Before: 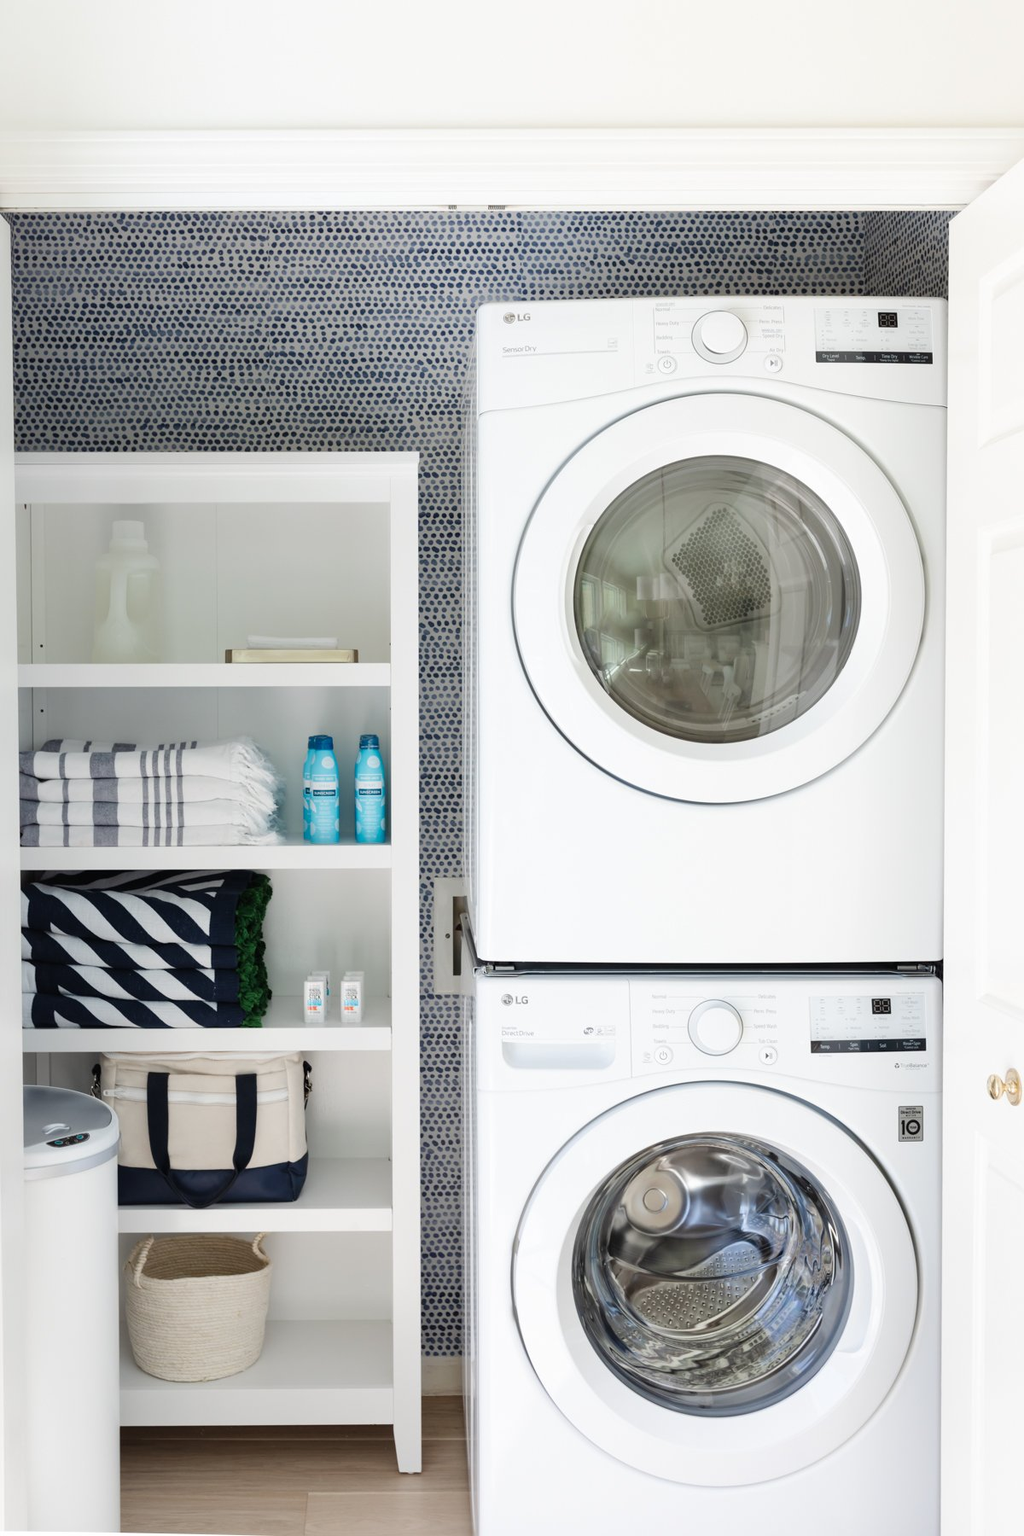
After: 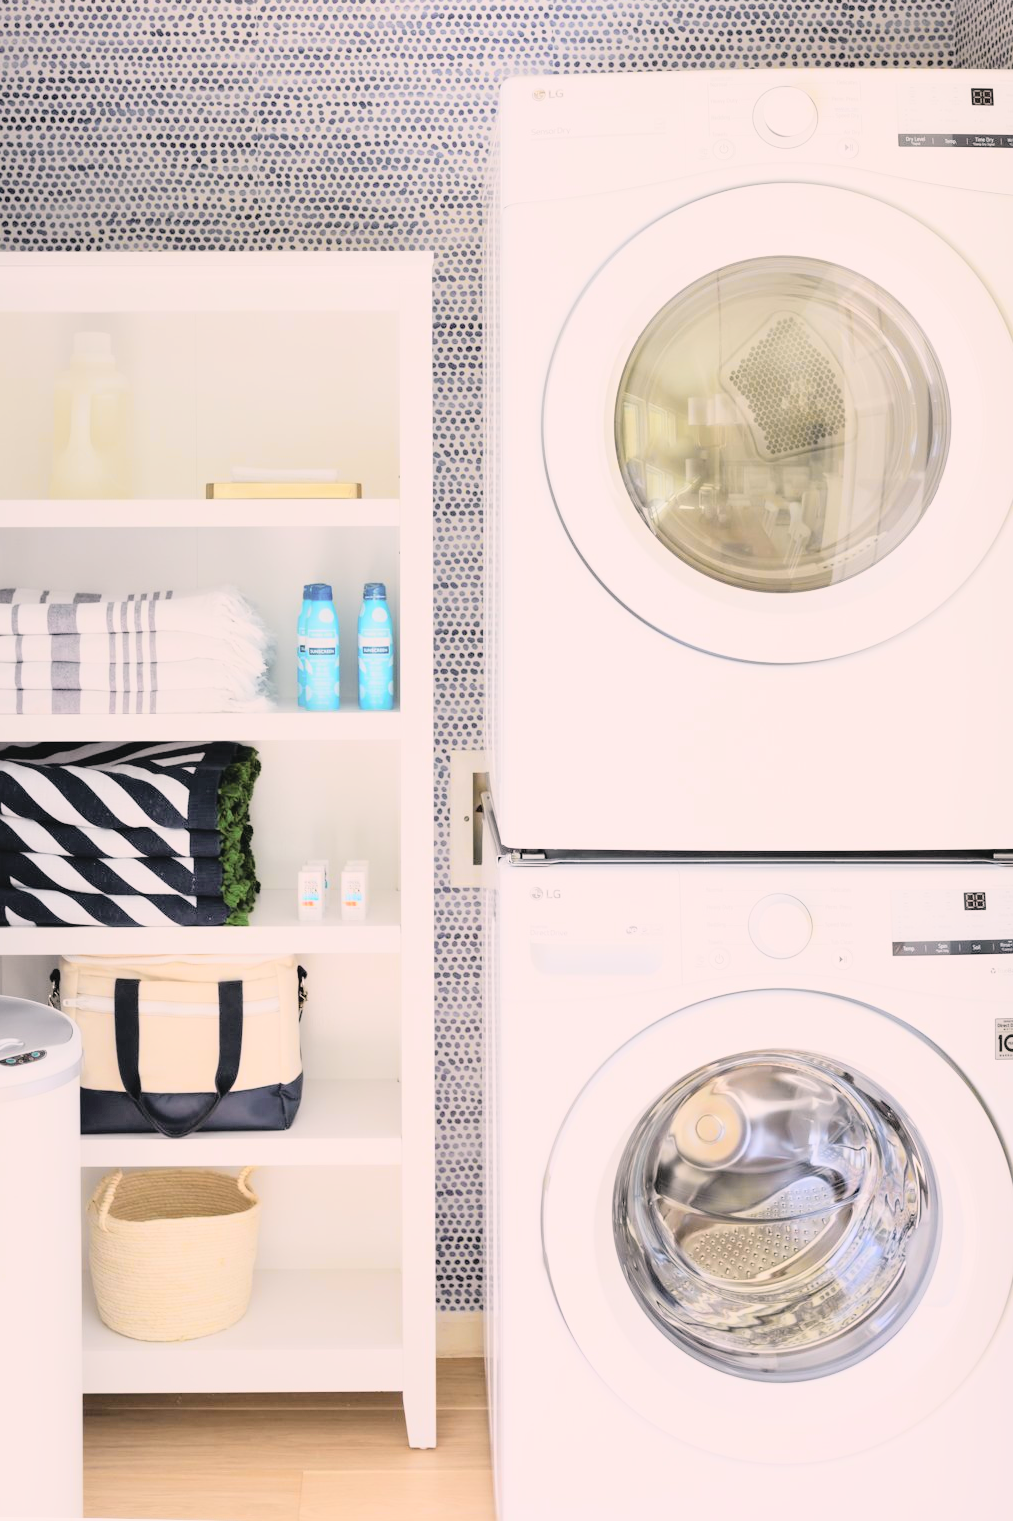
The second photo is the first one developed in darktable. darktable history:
crop and rotate: left 4.883%, top 15.464%, right 10.65%
tone curve: curves: ch0 [(0, 0.013) (0.129, 0.1) (0.291, 0.375) (0.46, 0.576) (0.667, 0.78) (0.851, 0.903) (0.997, 0.951)]; ch1 [(0, 0) (0.353, 0.344) (0.45, 0.46) (0.498, 0.495) (0.528, 0.531) (0.563, 0.566) (0.592, 0.609) (0.657, 0.672) (1, 1)]; ch2 [(0, 0) (0.333, 0.346) (0.375, 0.375) (0.427, 0.44) (0.5, 0.501) (0.505, 0.505) (0.544, 0.573) (0.576, 0.615) (0.612, 0.644) (0.66, 0.715) (1, 1)], color space Lab, independent channels, preserve colors none
contrast brightness saturation: contrast 0.101, brightness 0.307, saturation 0.143
color correction: highlights a* 7.9, highlights b* 3.99
